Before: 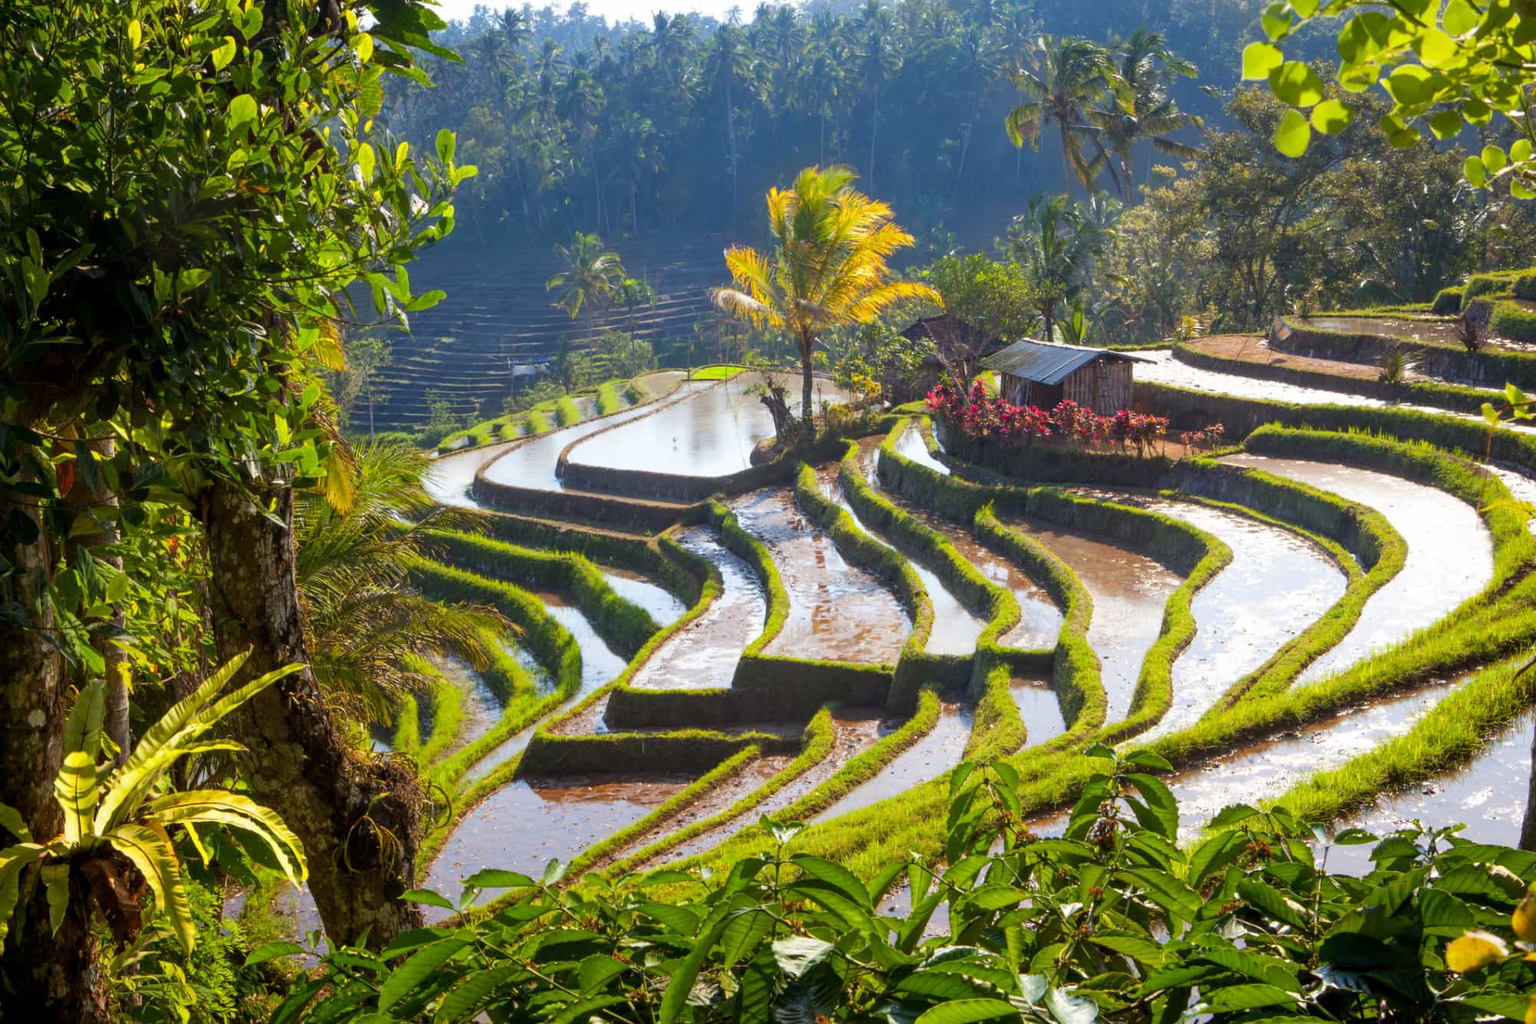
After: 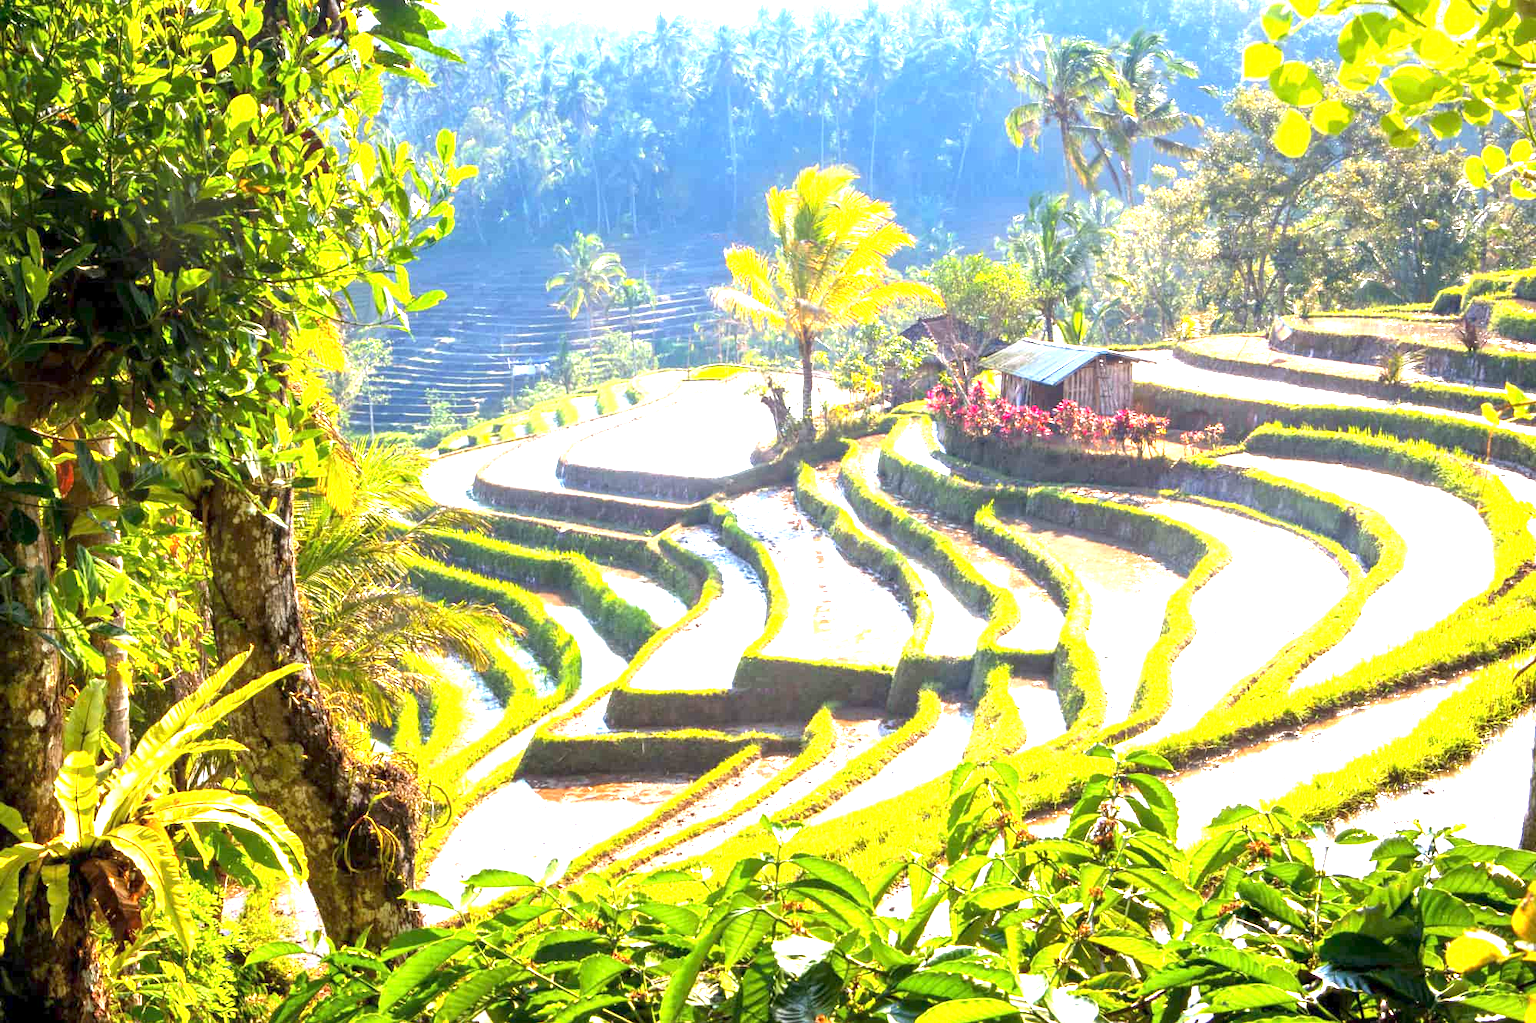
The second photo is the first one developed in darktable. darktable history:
exposure: exposure 2.201 EV, compensate highlight preservation false
